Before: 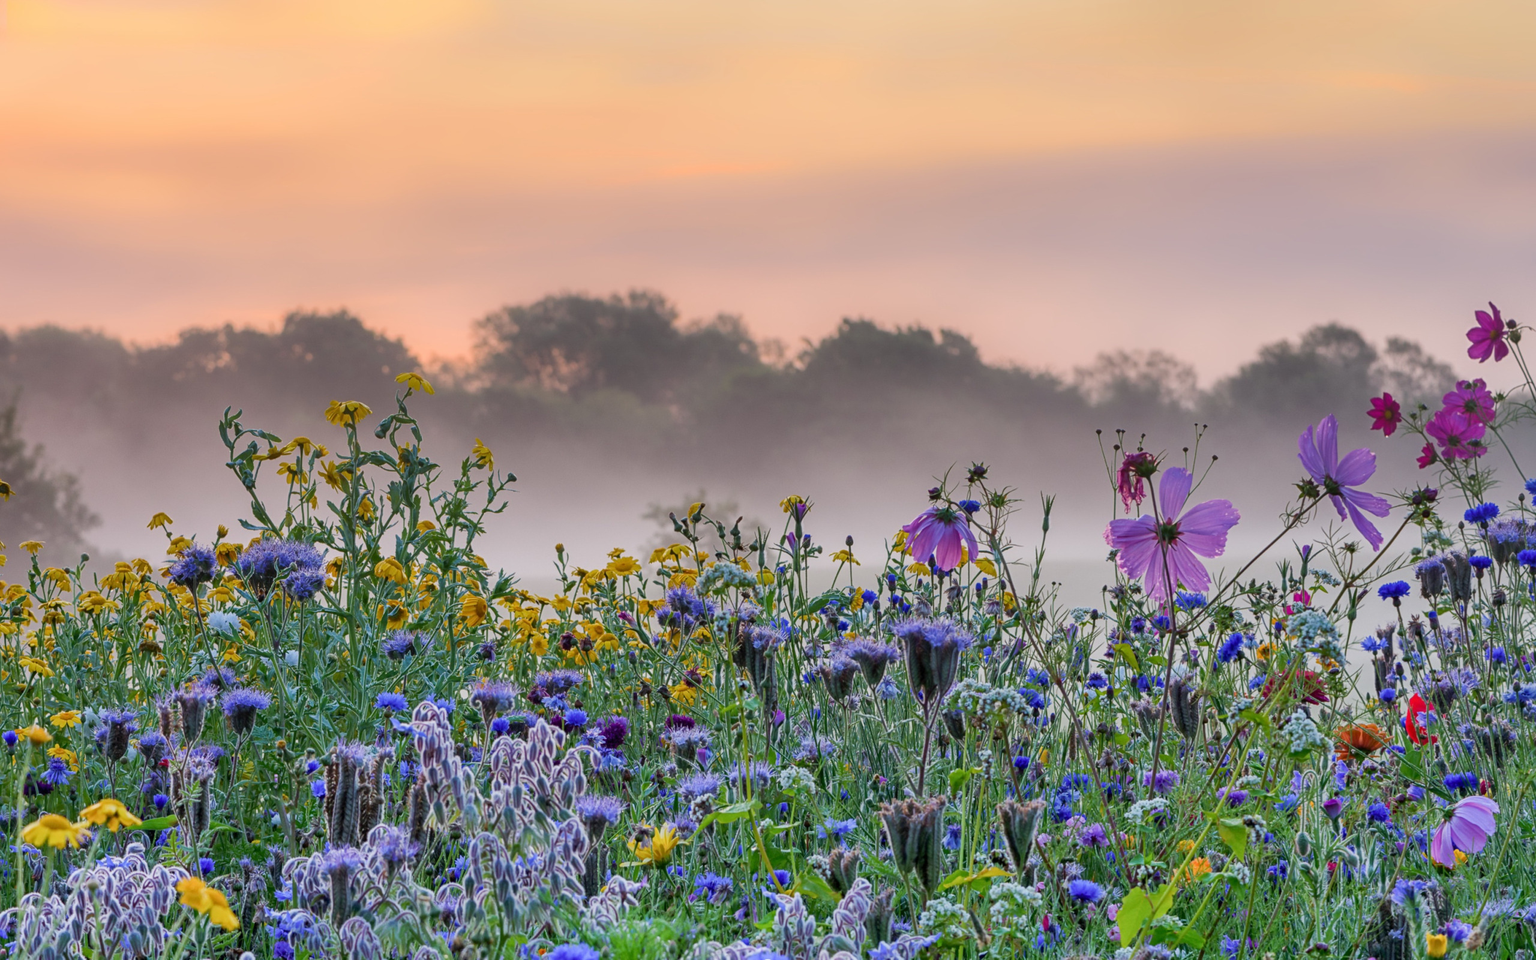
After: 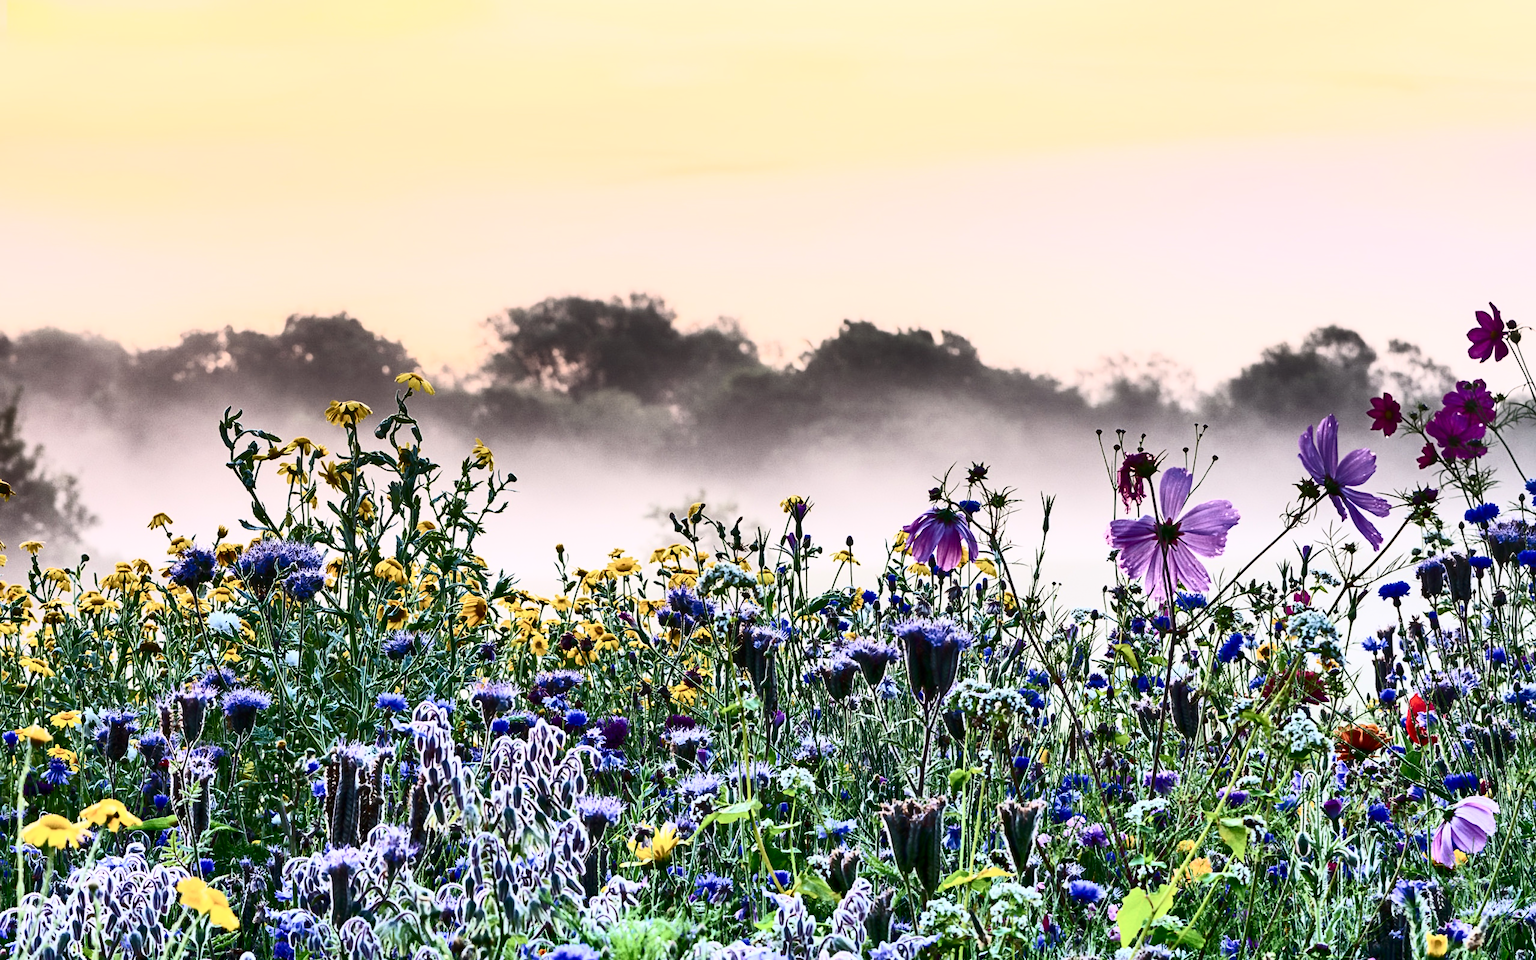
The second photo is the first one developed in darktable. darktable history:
contrast brightness saturation: contrast 0.918, brightness 0.198
